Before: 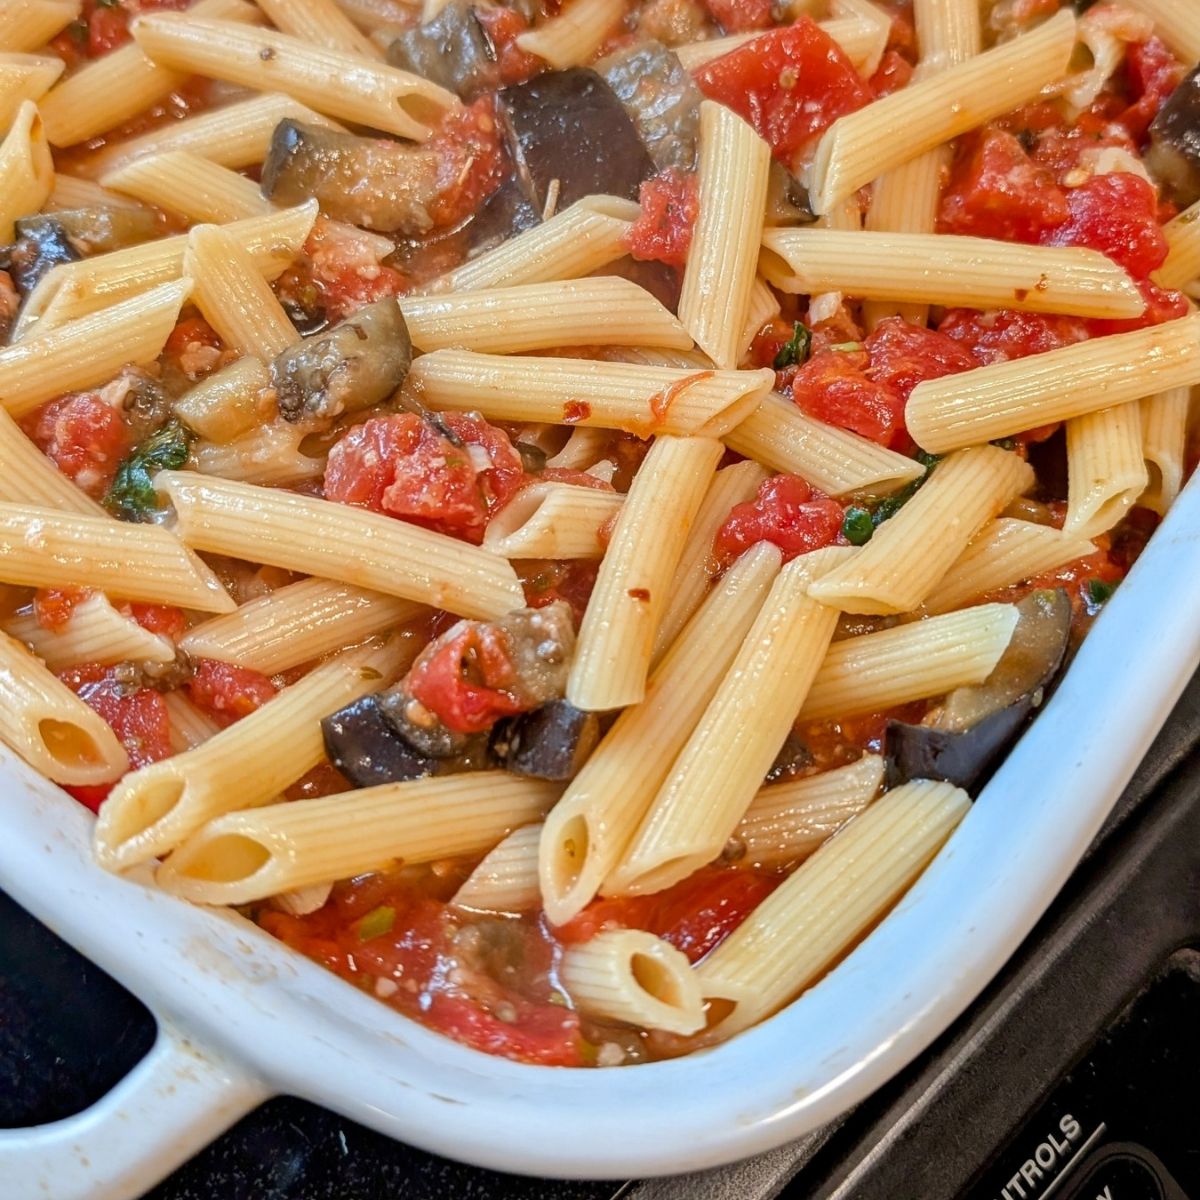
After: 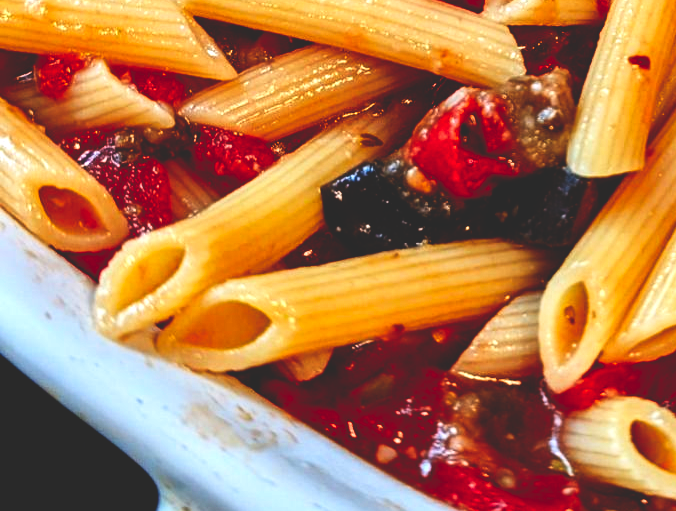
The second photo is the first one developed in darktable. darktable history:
crop: top 44.483%, right 43.593%, bottom 12.892%
base curve: curves: ch0 [(0, 0.036) (0.083, 0.04) (0.804, 1)], preserve colors none
exposure: compensate highlight preservation false
contrast brightness saturation: contrast 0.13, brightness -0.05, saturation 0.16
color balance rgb: linear chroma grading › global chroma -0.67%, saturation formula JzAzBz (2021)
